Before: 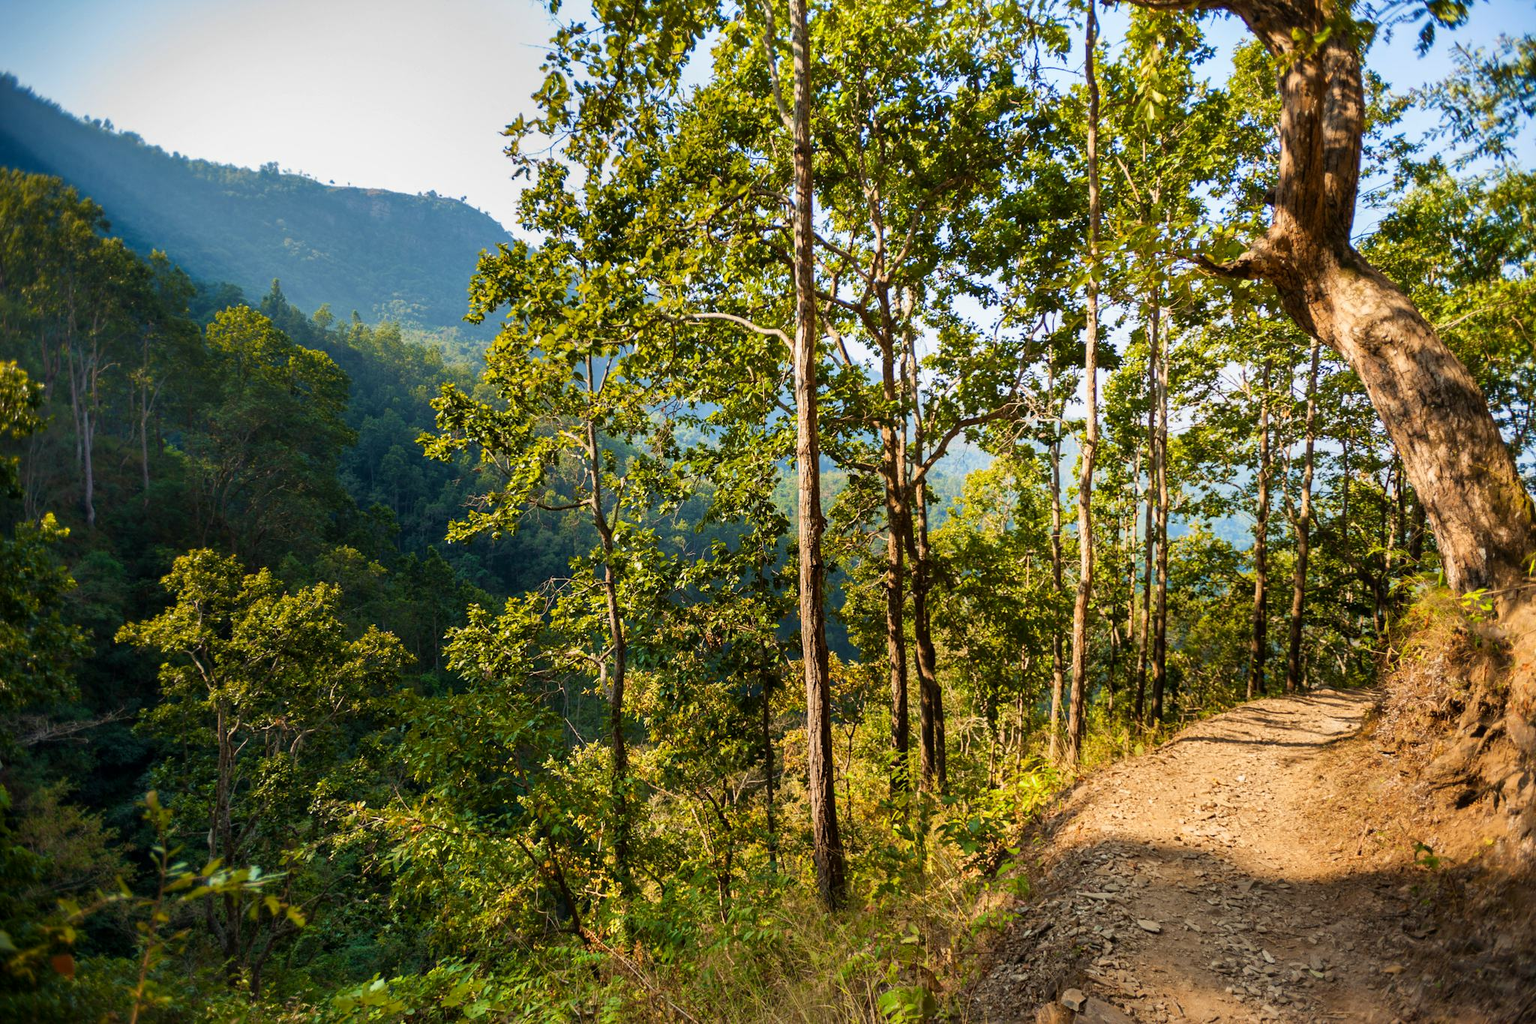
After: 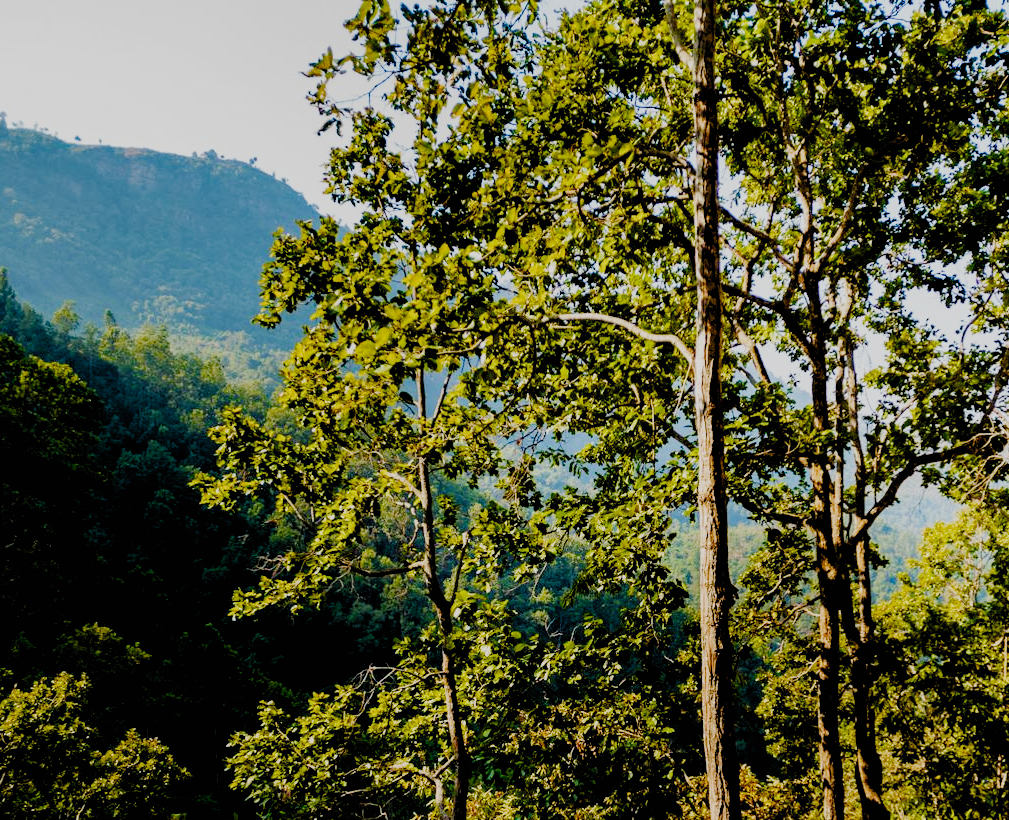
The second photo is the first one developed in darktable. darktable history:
filmic rgb: black relative exposure -2.85 EV, white relative exposure 4.56 EV, hardness 1.77, contrast 1.25, preserve chrominance no, color science v5 (2021)
crop: left 17.835%, top 7.675%, right 32.881%, bottom 32.213%
